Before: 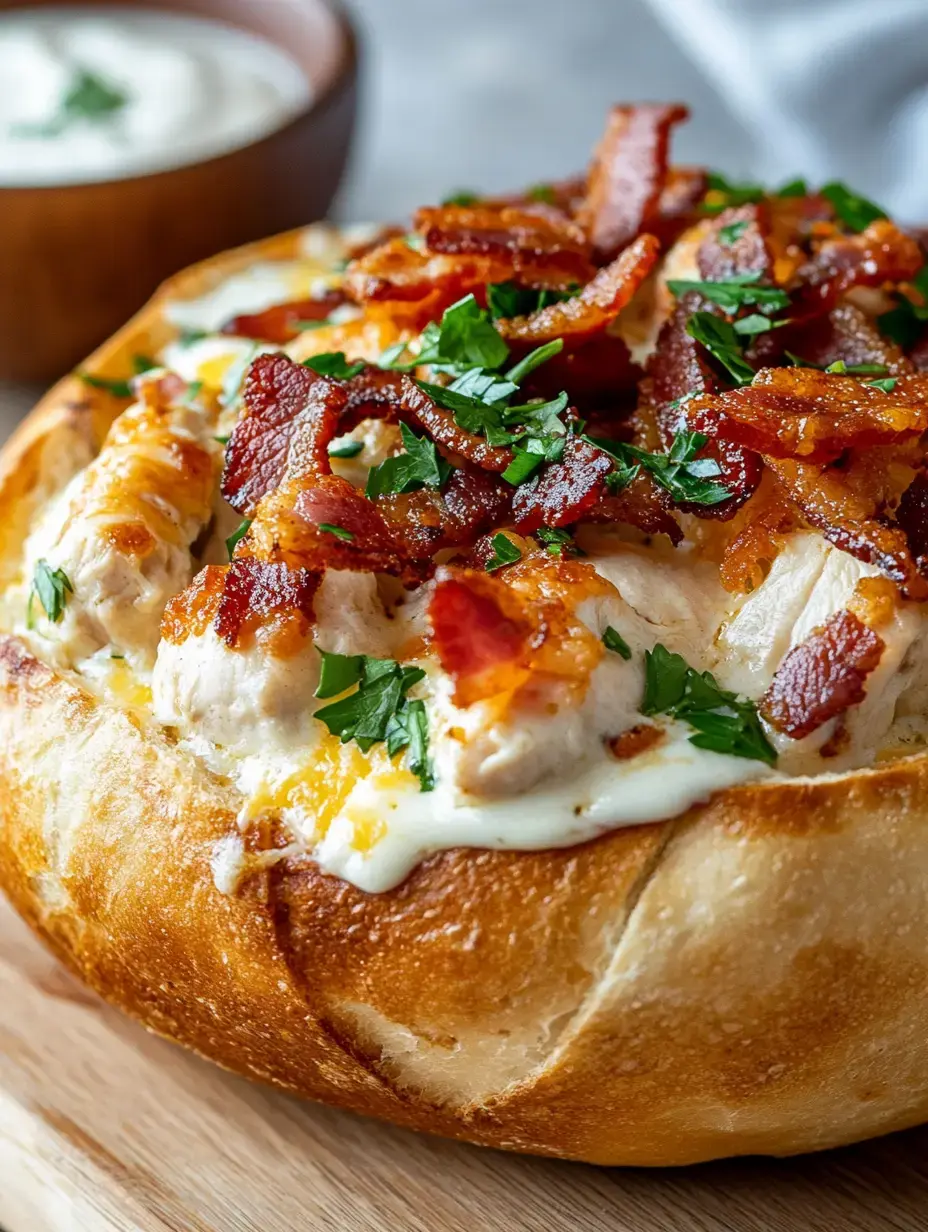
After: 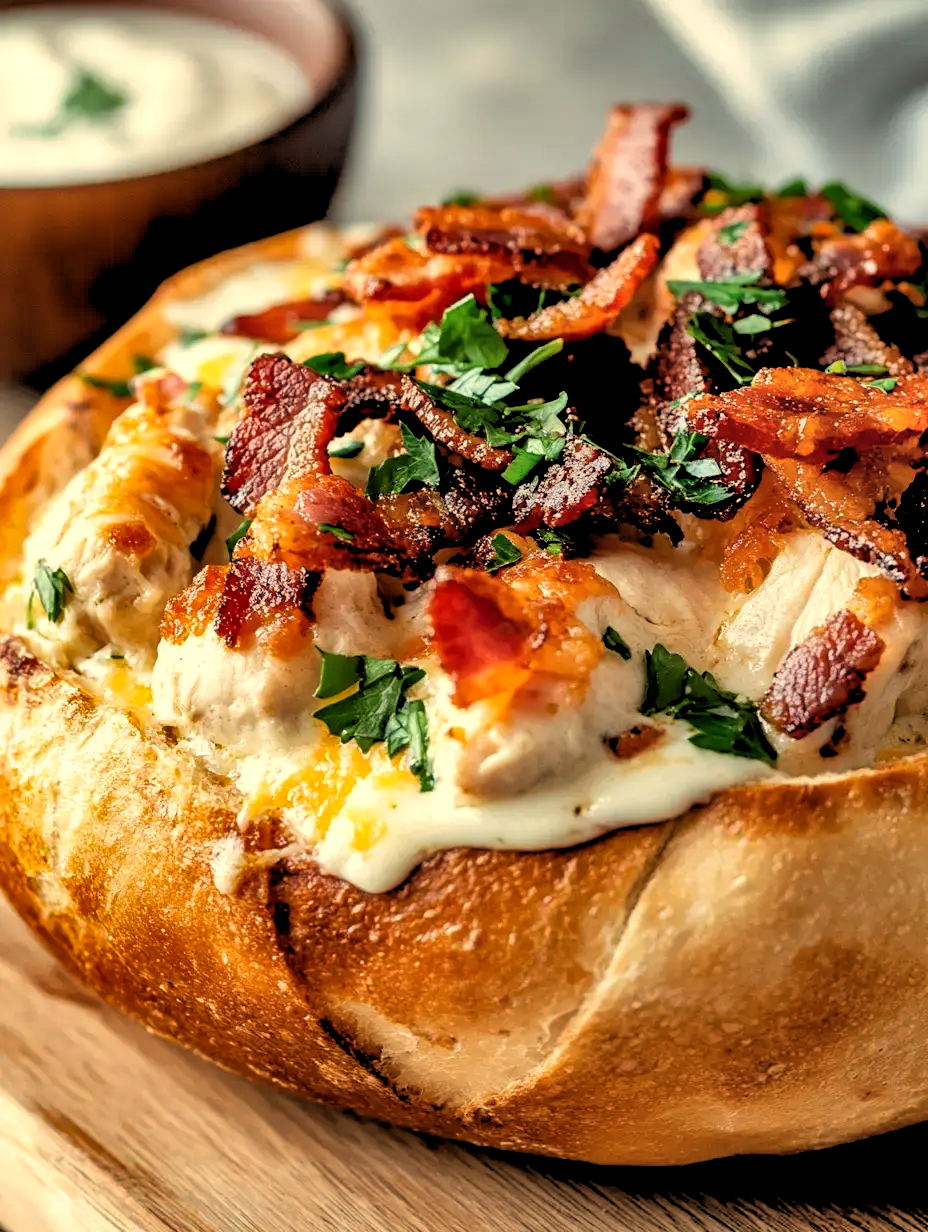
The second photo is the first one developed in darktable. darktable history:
rgb levels: levels [[0.029, 0.461, 0.922], [0, 0.5, 1], [0, 0.5, 1]]
white balance: red 1.123, blue 0.83
shadows and highlights: shadows 75, highlights -60.85, soften with gaussian
